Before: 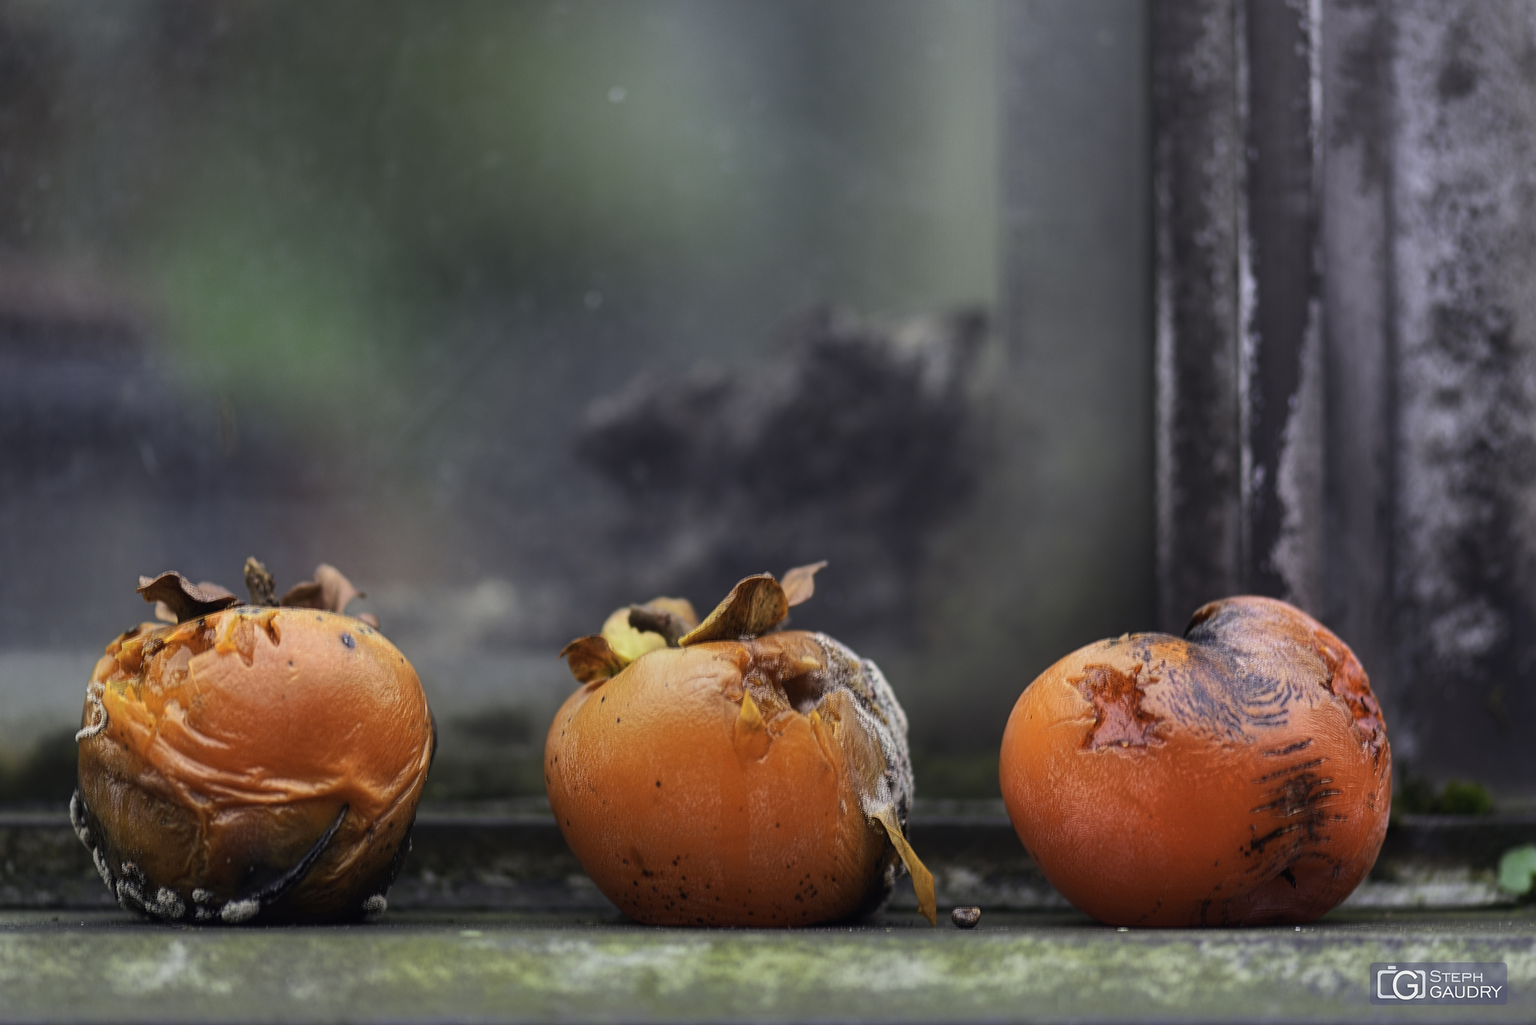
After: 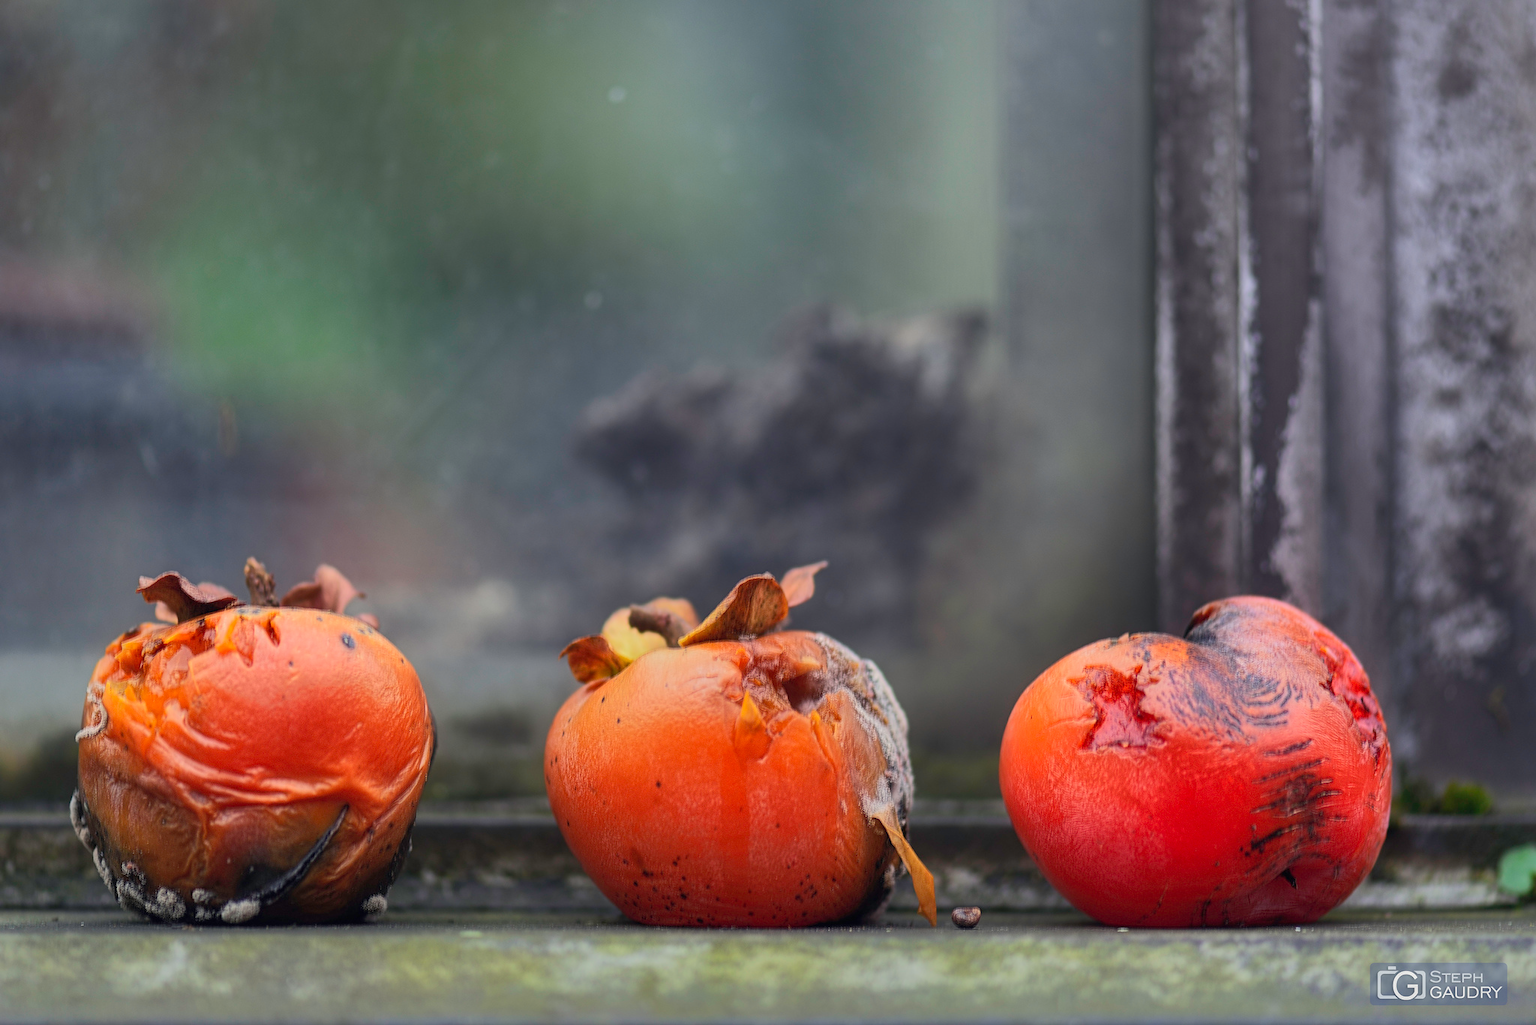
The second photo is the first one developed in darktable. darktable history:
levels: levels [0, 0.499, 1]
shadows and highlights: shadows 40, highlights -60
